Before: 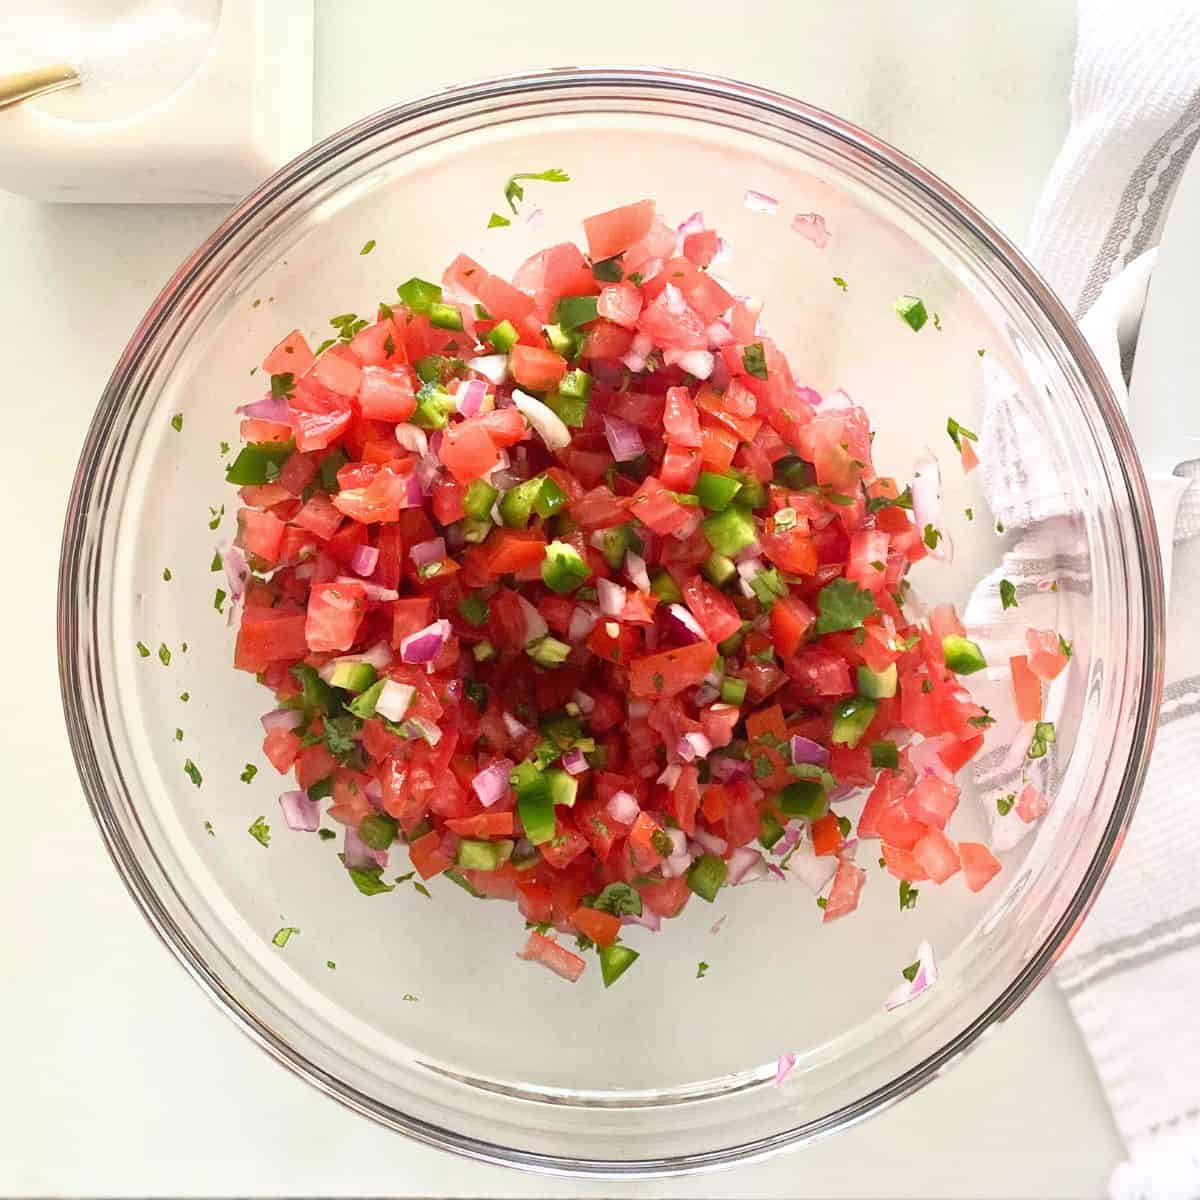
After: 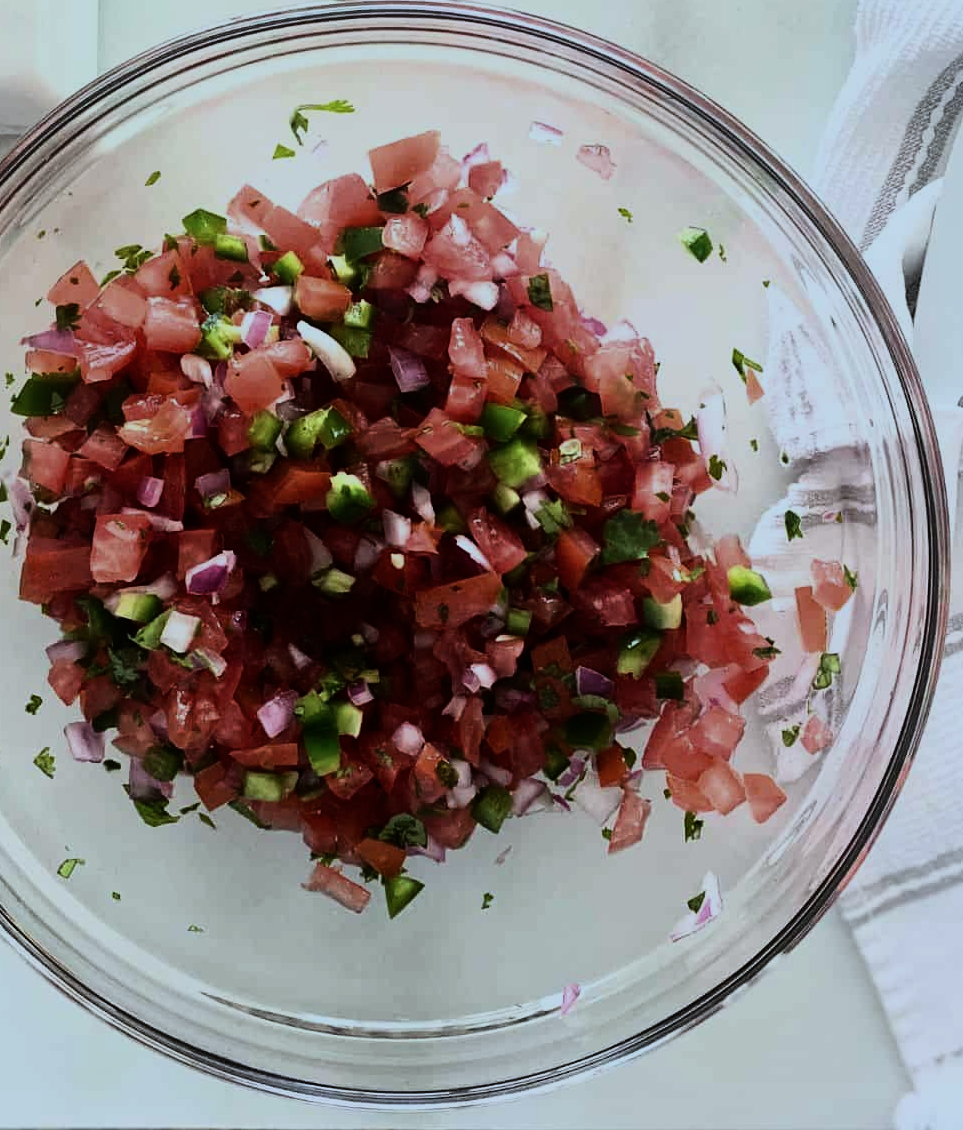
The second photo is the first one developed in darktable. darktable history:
crop and rotate: left 17.959%, top 5.771%, right 1.742%
color calibration: illuminant F (fluorescent), F source F9 (Cool White Deluxe 4150 K) – high CRI, x 0.374, y 0.373, temperature 4158.34 K
rgb curve: curves: ch0 [(0, 0) (0.21, 0.15) (0.24, 0.21) (0.5, 0.75) (0.75, 0.96) (0.89, 0.99) (1, 1)]; ch1 [(0, 0.02) (0.21, 0.13) (0.25, 0.2) (0.5, 0.67) (0.75, 0.9) (0.89, 0.97) (1, 1)]; ch2 [(0, 0.02) (0.21, 0.13) (0.25, 0.2) (0.5, 0.67) (0.75, 0.9) (0.89, 0.97) (1, 1)], compensate middle gray true
exposure: exposure -2.002 EV, compensate highlight preservation false
